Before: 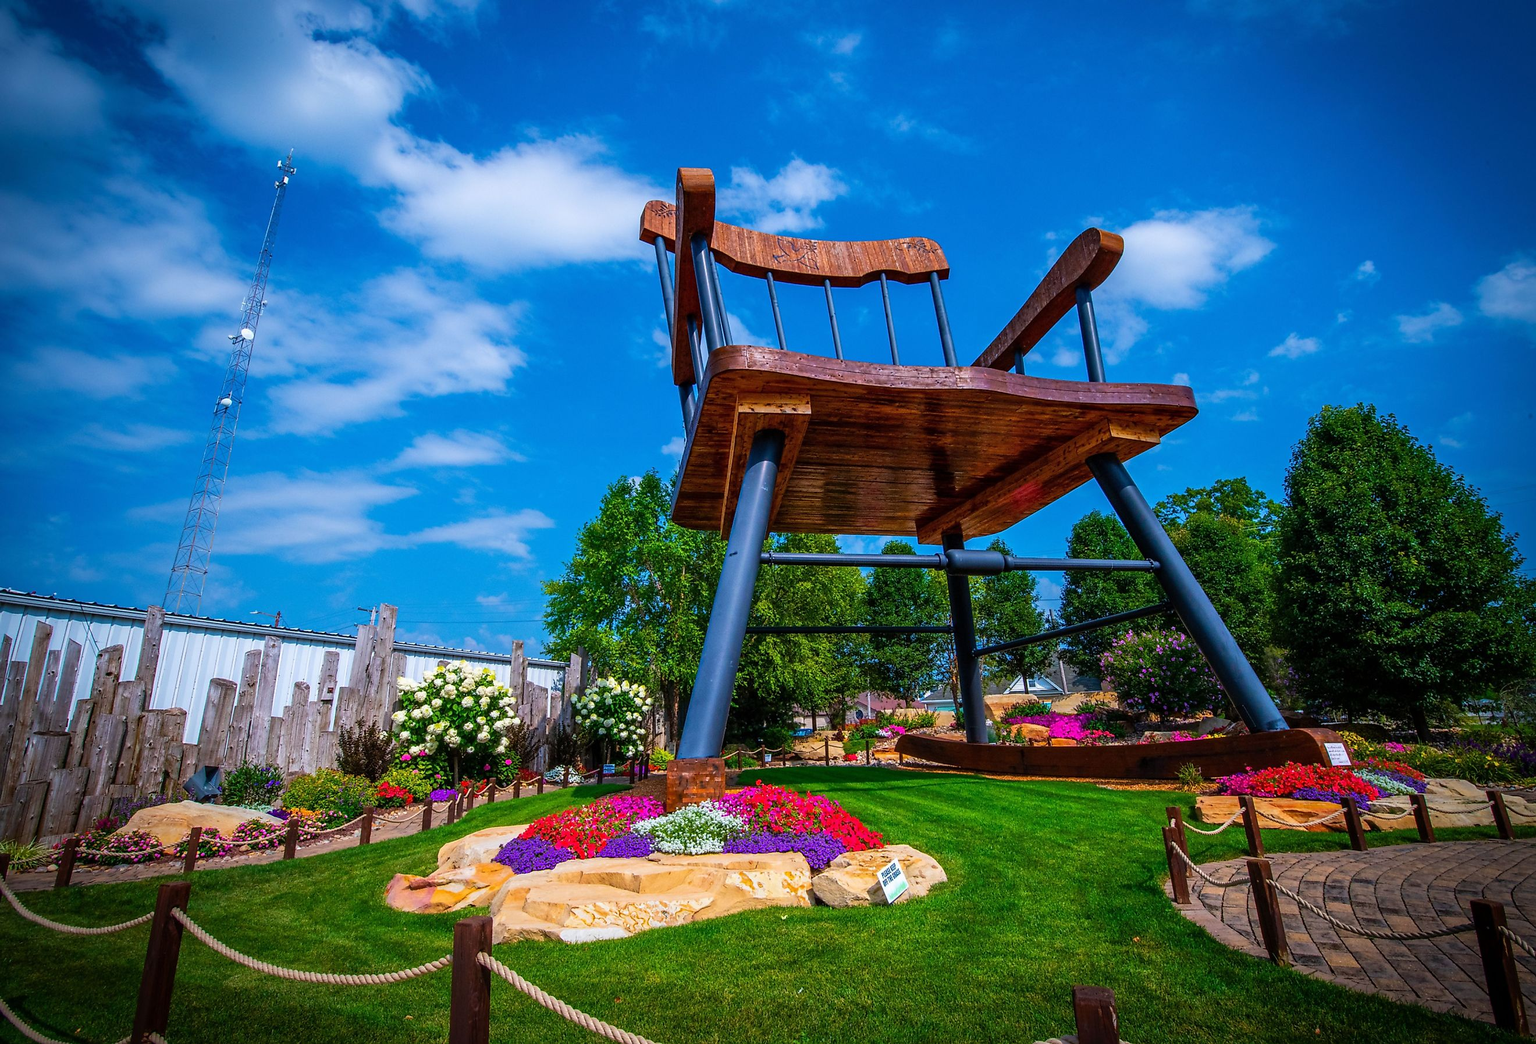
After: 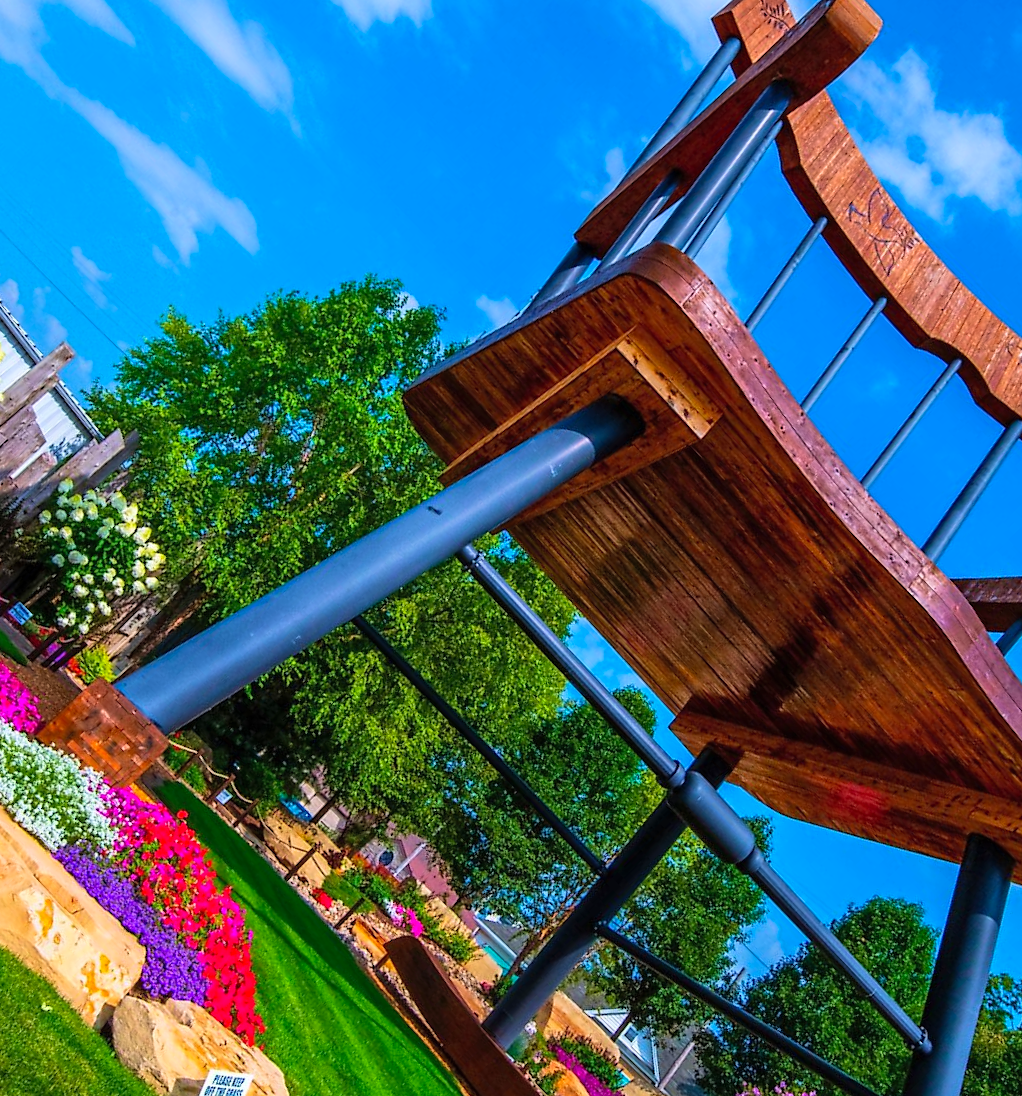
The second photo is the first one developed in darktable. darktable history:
velvia: on, module defaults
crop and rotate: angle -45.98°, top 16.065%, right 0.817%, bottom 11.603%
sharpen: radius 2.906, amount 0.869, threshold 47.07
contrast brightness saturation: contrast 0.073, brightness 0.083, saturation 0.185
